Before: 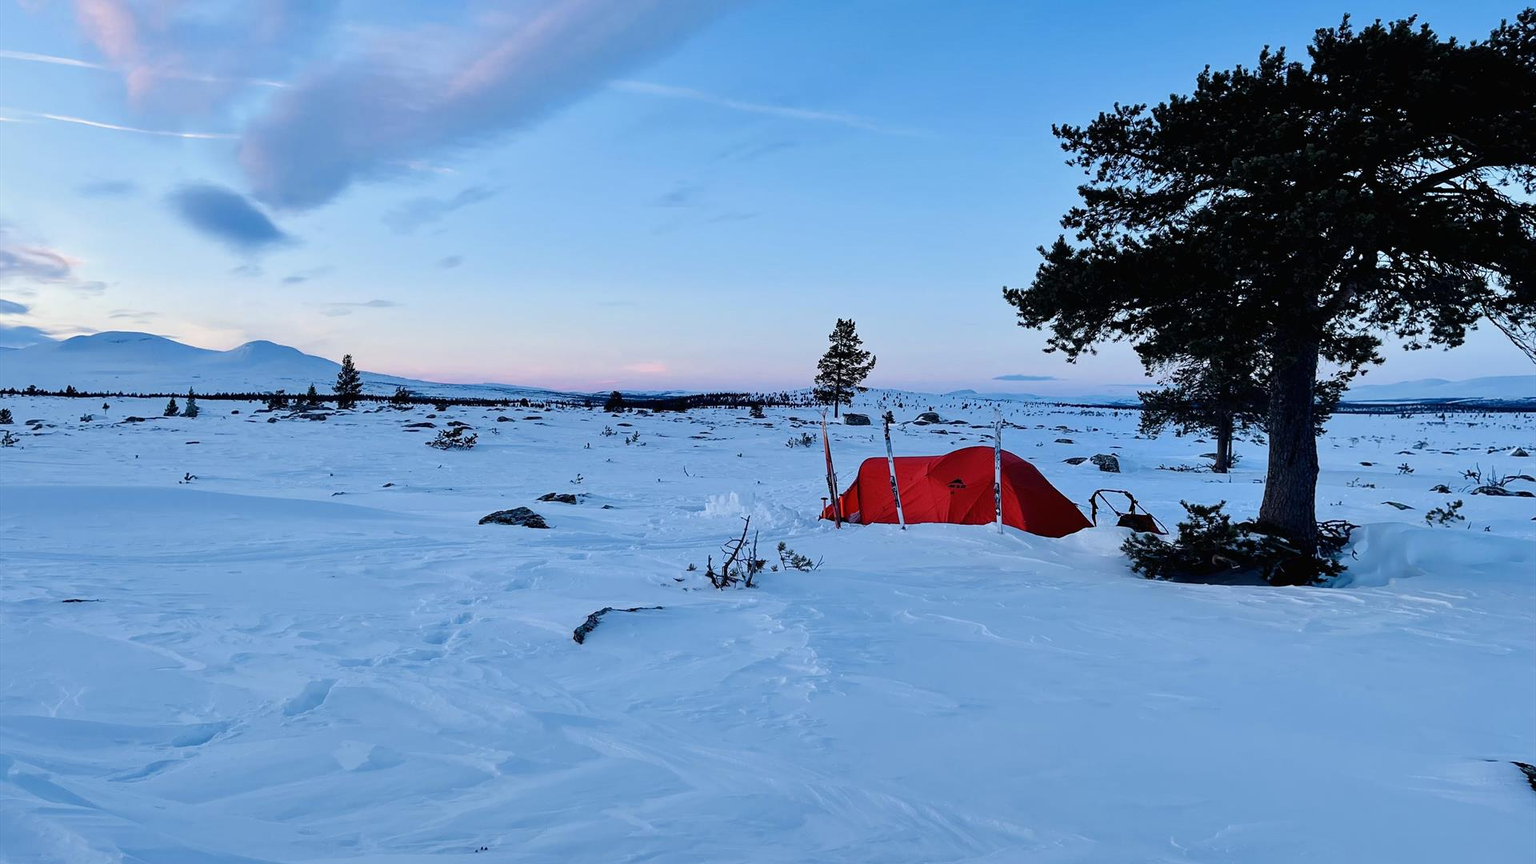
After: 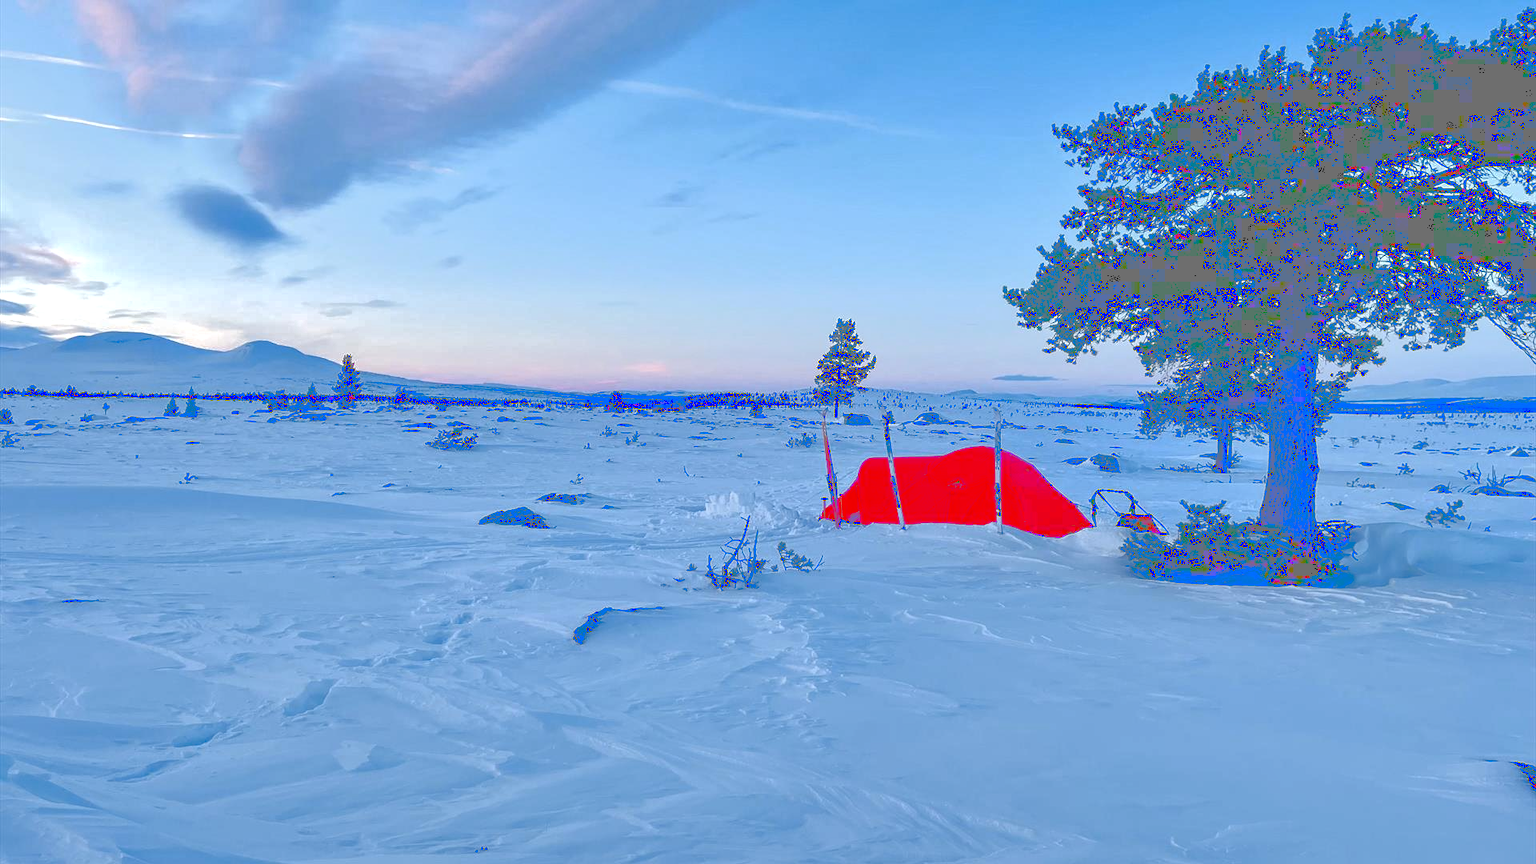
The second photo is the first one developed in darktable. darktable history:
base curve: curves: ch0 [(0, 0.036) (0.083, 0.04) (0.804, 1)], preserve colors average RGB
local contrast: on, module defaults
tone curve: curves: ch0 [(0, 0) (0.003, 0.453) (0.011, 0.457) (0.025, 0.457) (0.044, 0.463) (0.069, 0.464) (0.1, 0.471) (0.136, 0.475) (0.177, 0.481) (0.224, 0.486) (0.277, 0.496) (0.335, 0.515) (0.399, 0.544) (0.468, 0.577) (0.543, 0.621) (0.623, 0.67) (0.709, 0.73) (0.801, 0.788) (0.898, 0.848) (1, 1)], color space Lab, linked channels, preserve colors none
